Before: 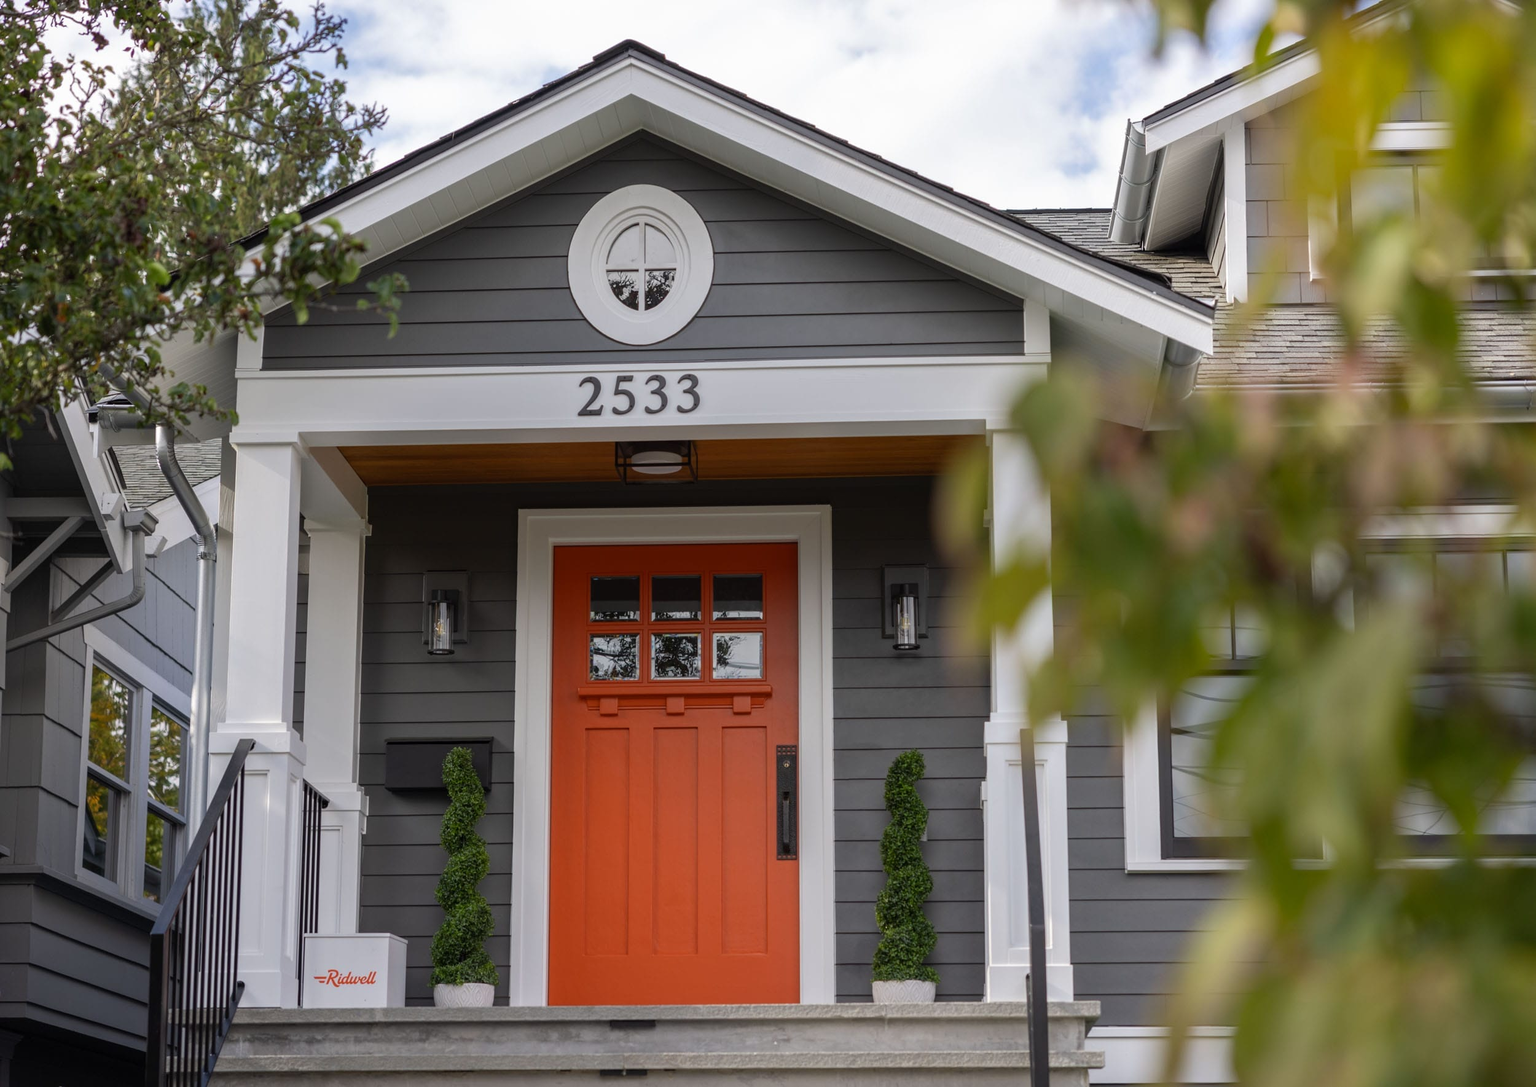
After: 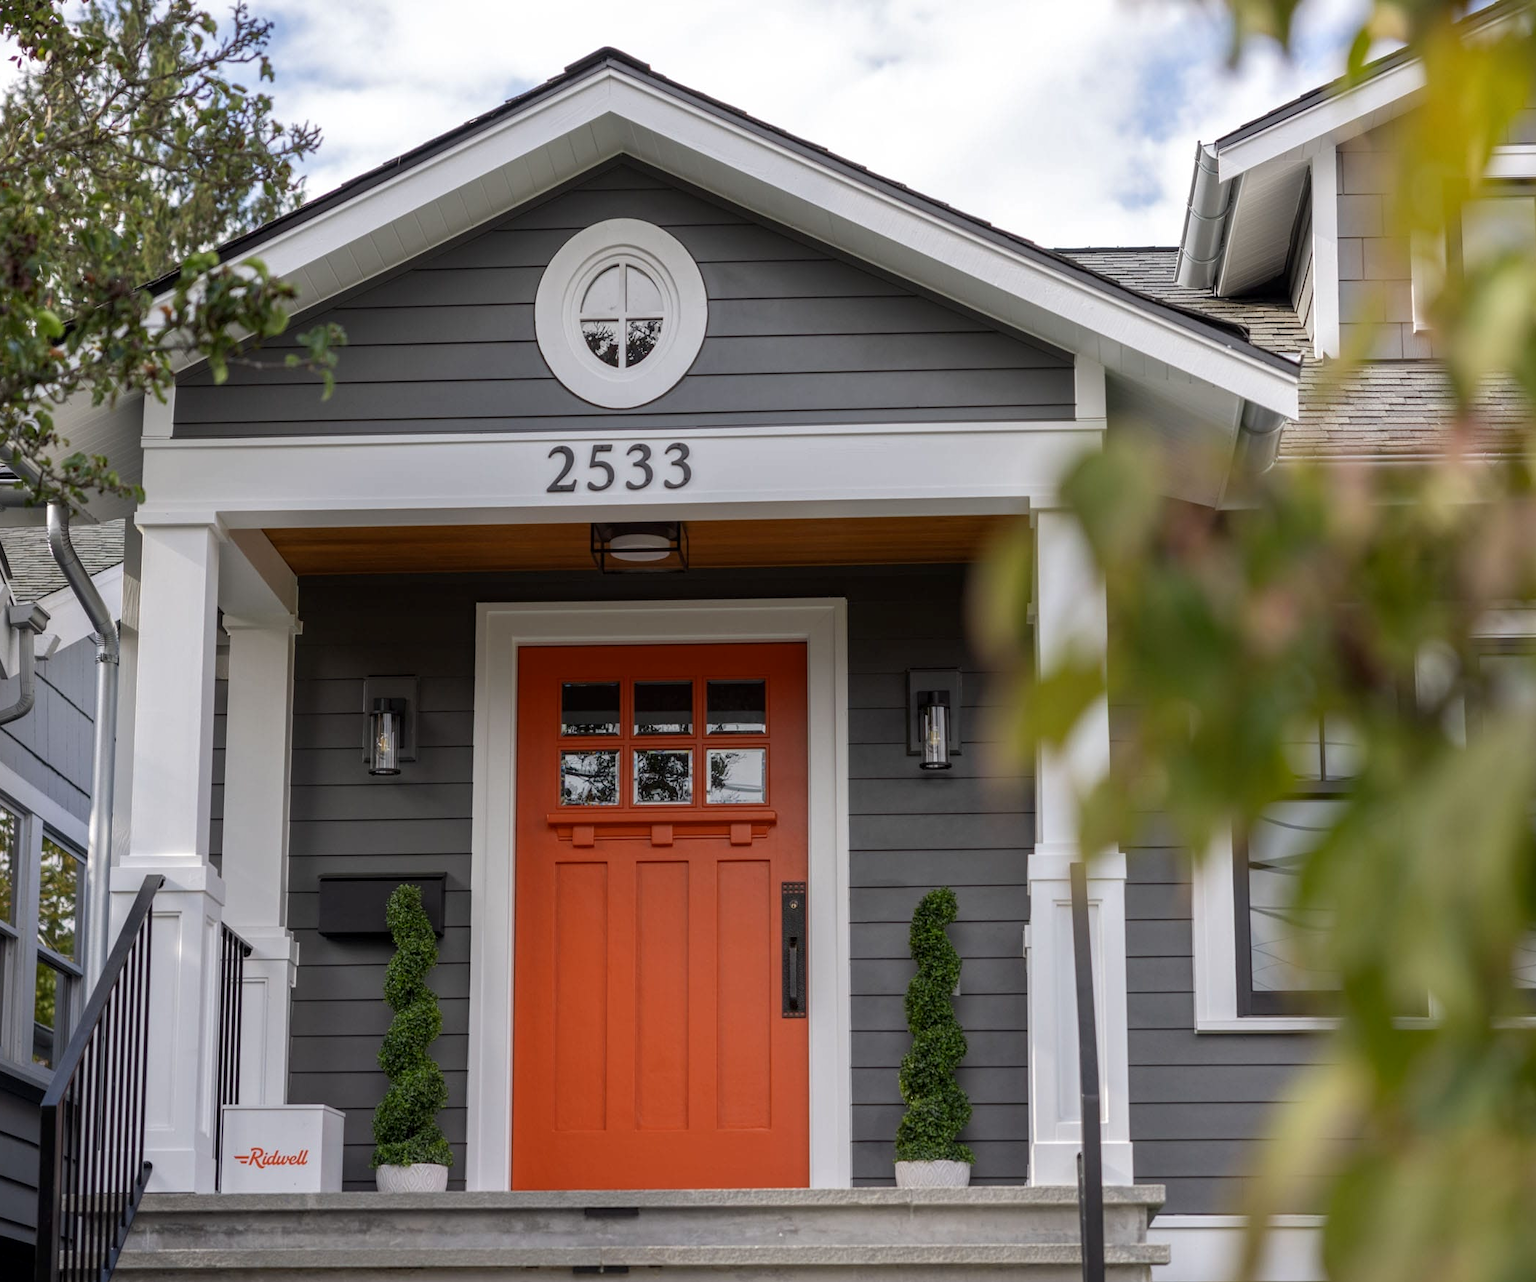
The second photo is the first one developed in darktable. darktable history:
local contrast: highlights 100%, shadows 100%, detail 120%, midtone range 0.2
crop: left 7.598%, right 7.873%
